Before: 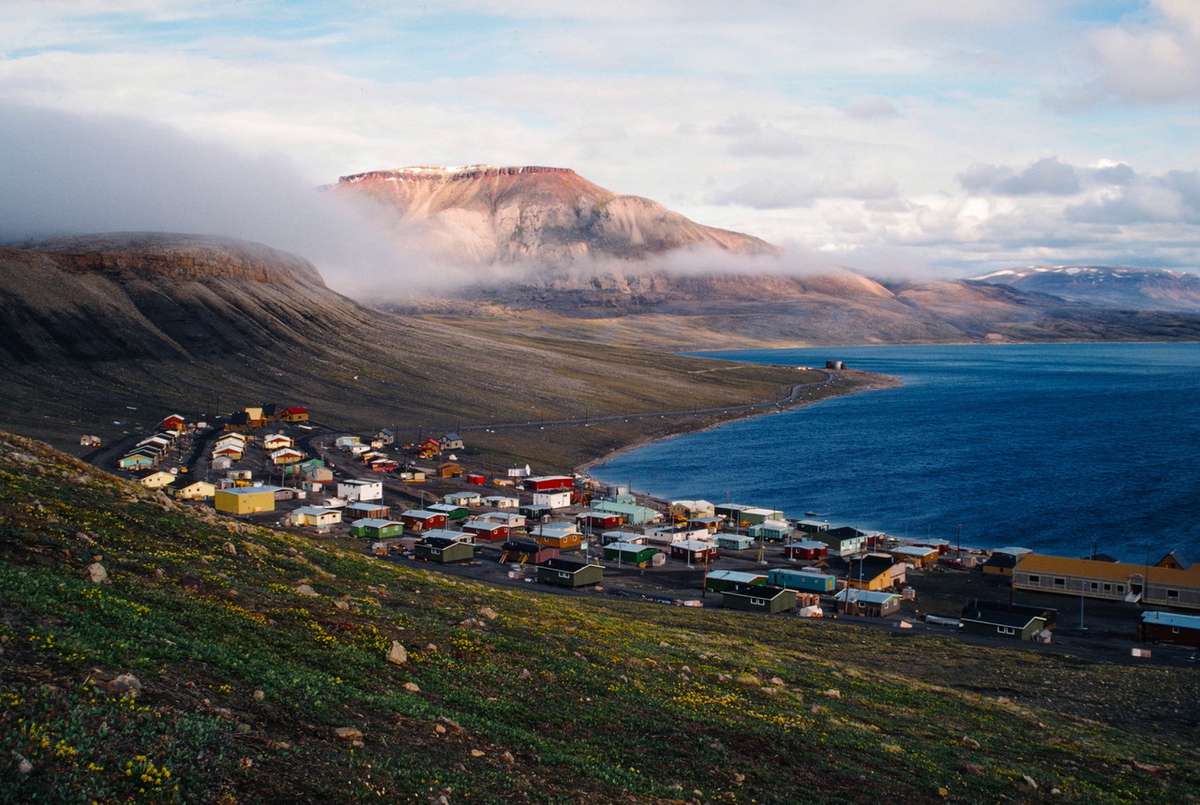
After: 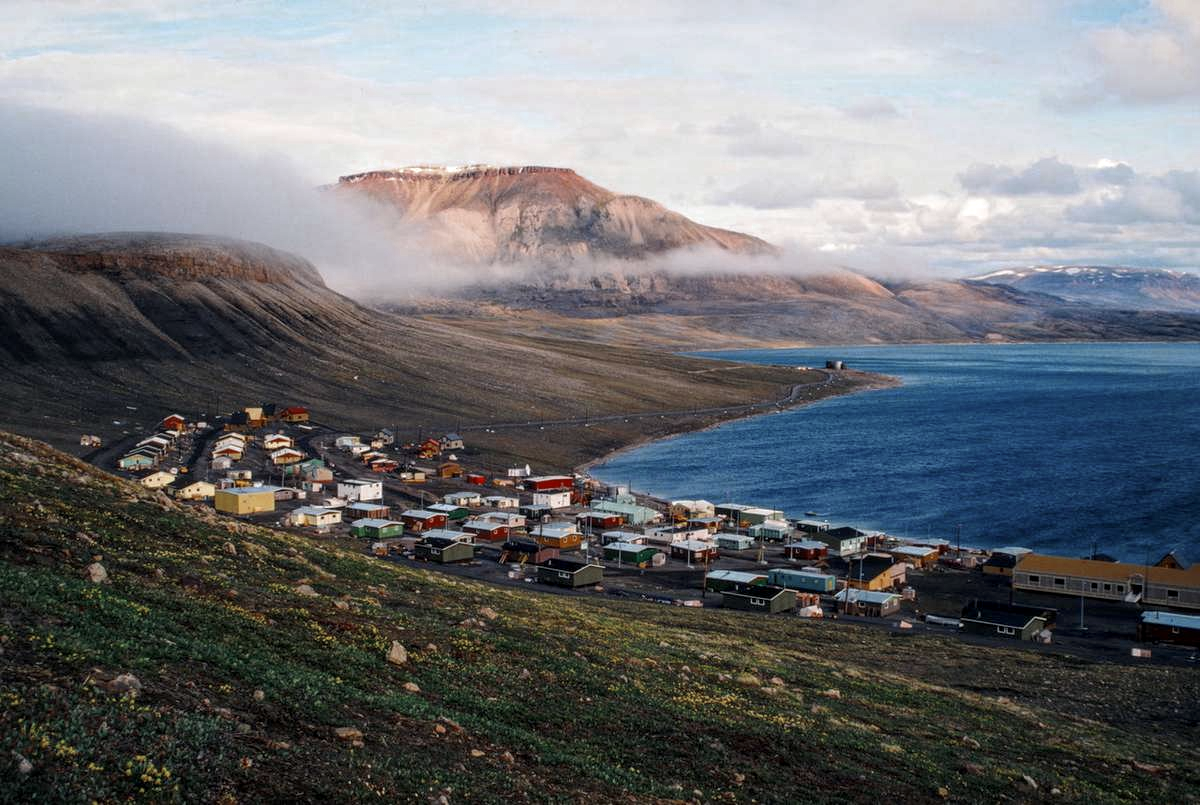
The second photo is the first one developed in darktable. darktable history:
color zones: curves: ch0 [(0, 0.5) (0.125, 0.4) (0.25, 0.5) (0.375, 0.4) (0.5, 0.4) (0.625, 0.6) (0.75, 0.6) (0.875, 0.5)]; ch1 [(0, 0.35) (0.125, 0.45) (0.25, 0.35) (0.375, 0.35) (0.5, 0.35) (0.625, 0.35) (0.75, 0.45) (0.875, 0.35)]; ch2 [(0, 0.6) (0.125, 0.5) (0.25, 0.5) (0.375, 0.6) (0.5, 0.6) (0.625, 0.5) (0.75, 0.5) (0.875, 0.5)]
local contrast: on, module defaults
